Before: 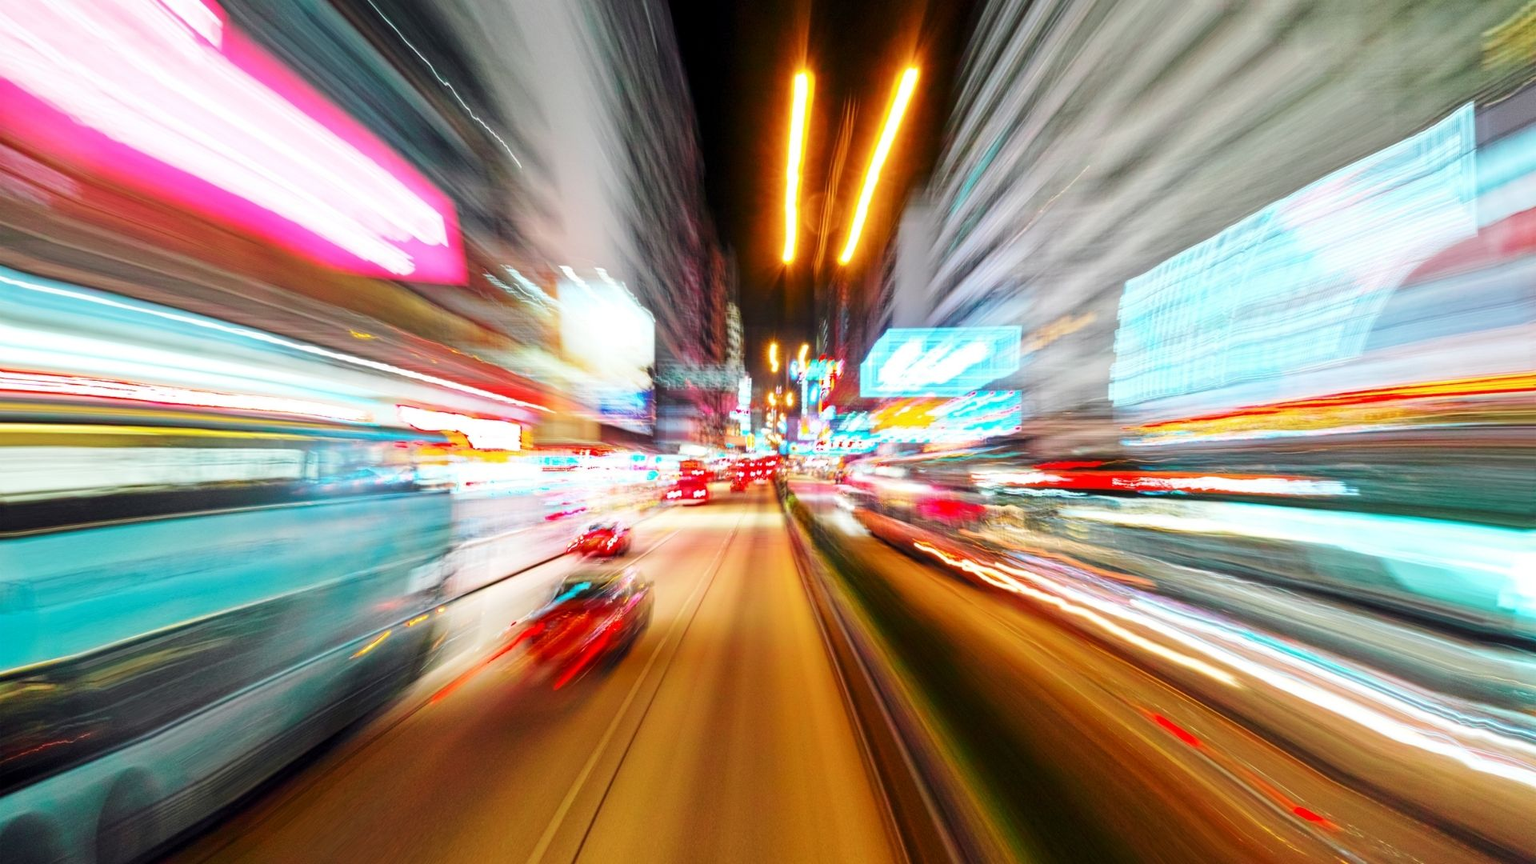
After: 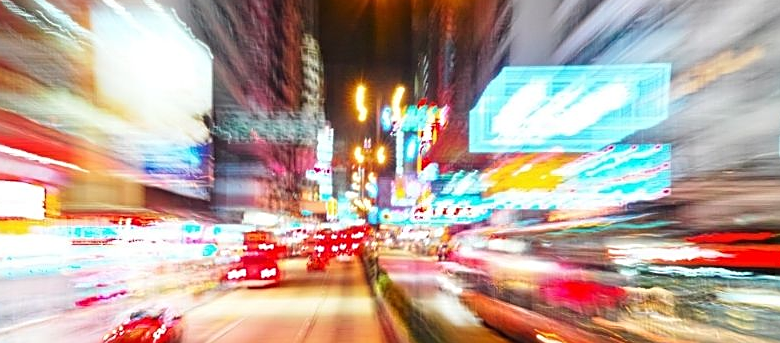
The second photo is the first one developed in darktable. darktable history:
crop: left 31.608%, top 31.871%, right 27.758%, bottom 36.345%
sharpen: on, module defaults
